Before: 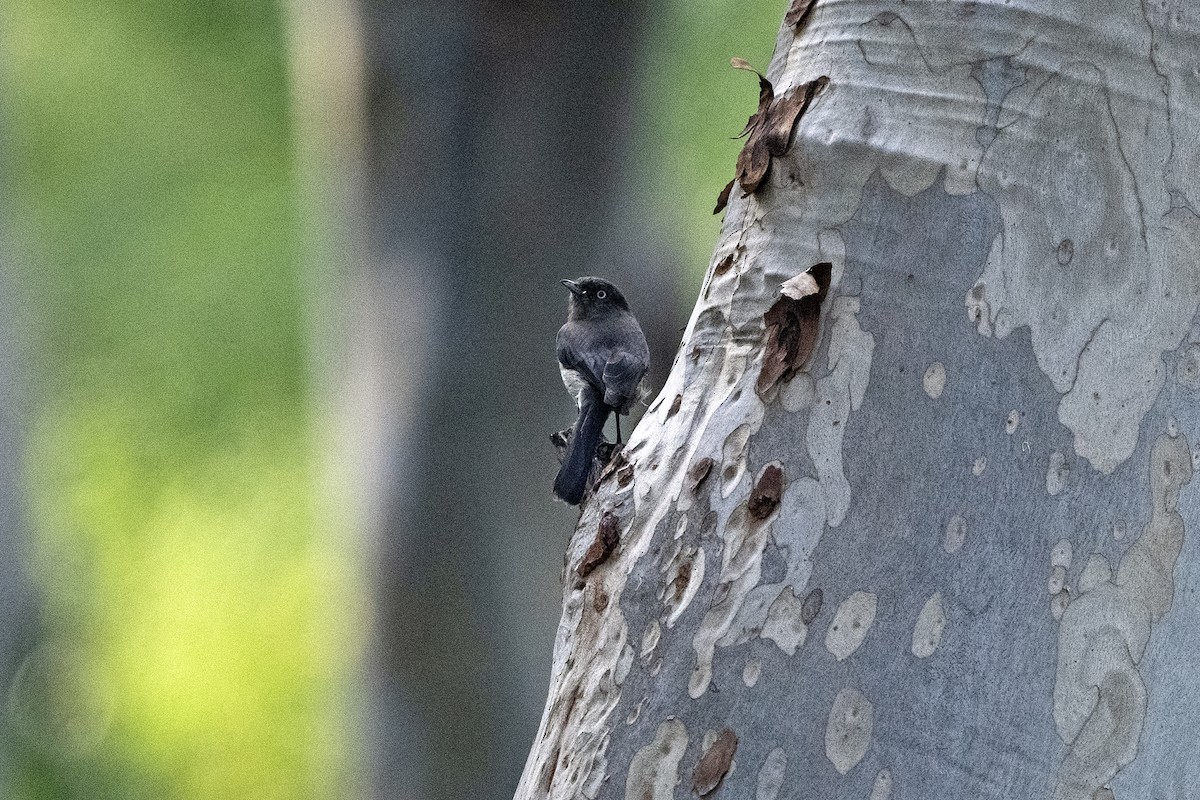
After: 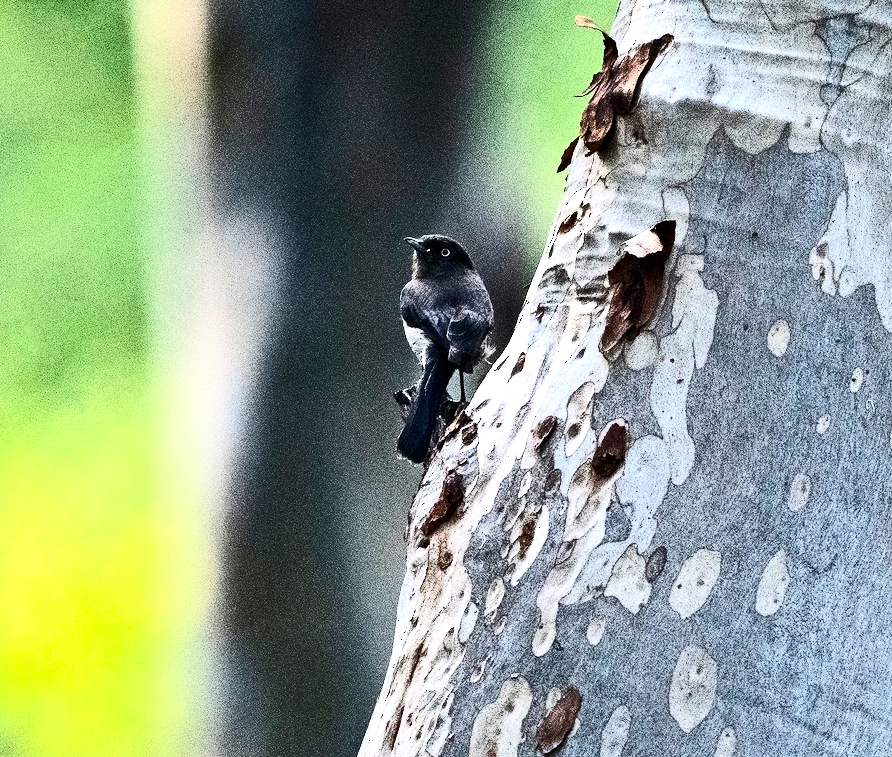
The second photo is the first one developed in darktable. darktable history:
crop and rotate: left 13.016%, top 5.331%, right 12.615%
contrast brightness saturation: contrast 0.403, brightness 0.106, saturation 0.206
tone equalizer: -8 EV -0.723 EV, -7 EV -0.705 EV, -6 EV -0.599 EV, -5 EV -0.362 EV, -3 EV 0.396 EV, -2 EV 0.6 EV, -1 EV 0.69 EV, +0 EV 0.723 EV, edges refinement/feathering 500, mask exposure compensation -1.57 EV, preserve details no
